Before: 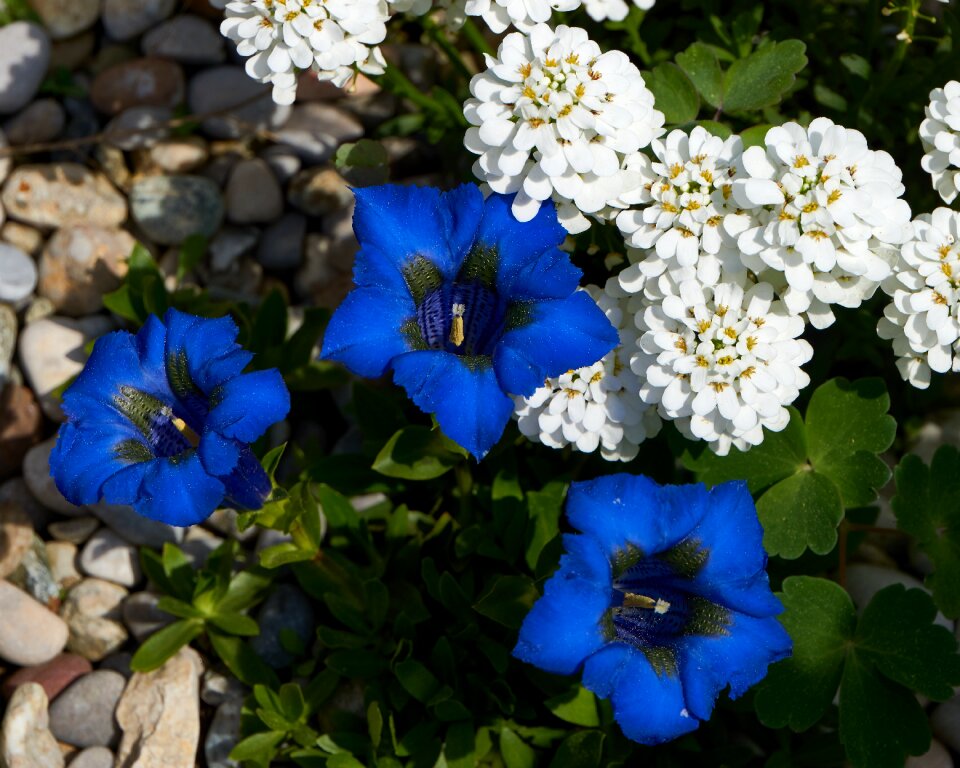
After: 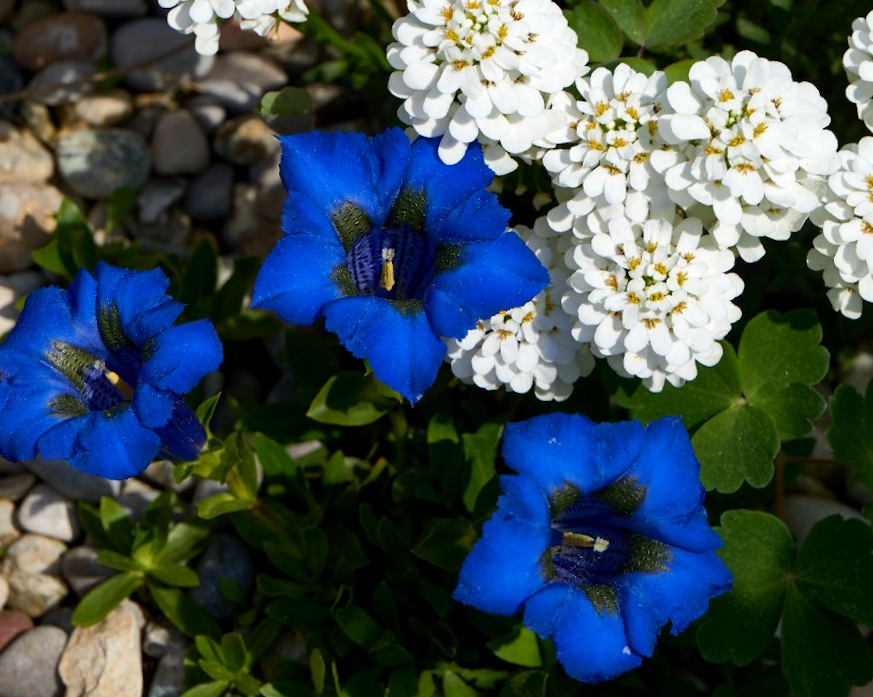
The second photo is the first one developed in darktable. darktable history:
crop and rotate: angle 1.81°, left 5.468%, top 5.692%
